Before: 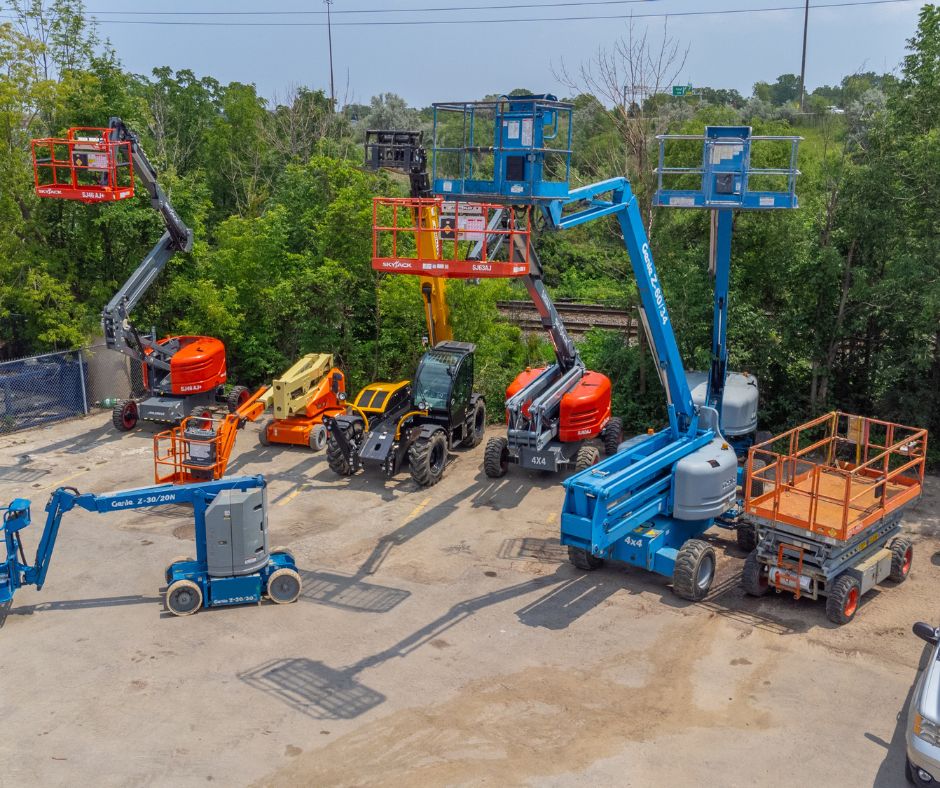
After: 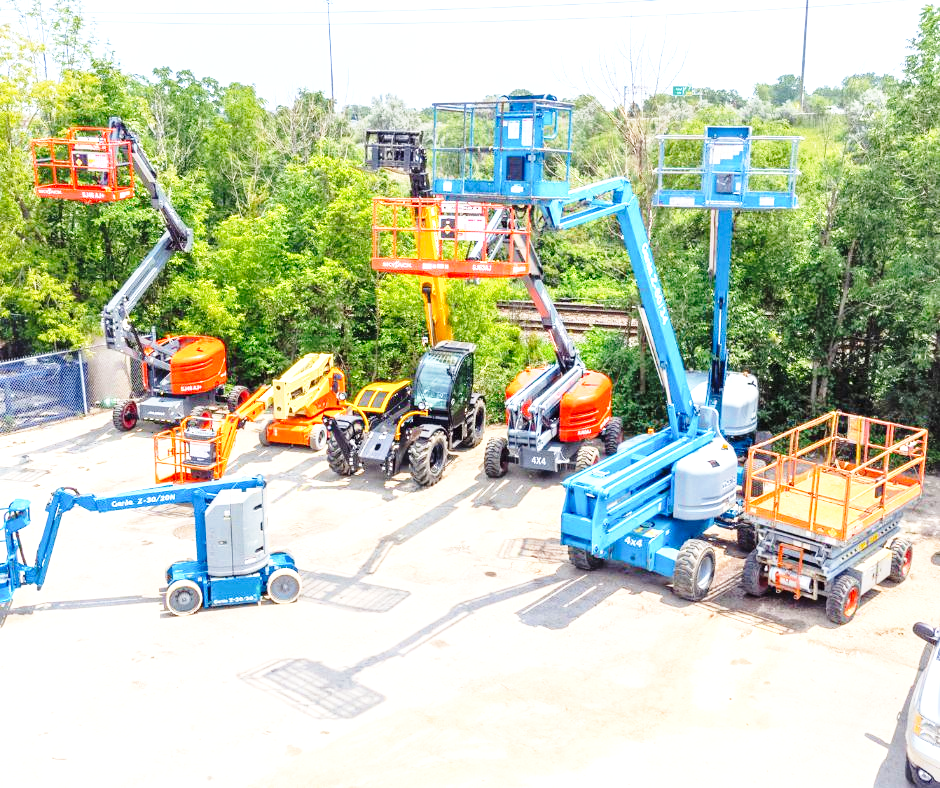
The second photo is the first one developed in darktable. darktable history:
exposure: black level correction 0, exposure 1.438 EV, compensate exposure bias true, compensate highlight preservation false
base curve: curves: ch0 [(0, 0) (0.028, 0.03) (0.121, 0.232) (0.46, 0.748) (0.859, 0.968) (1, 1)], preserve colors none
